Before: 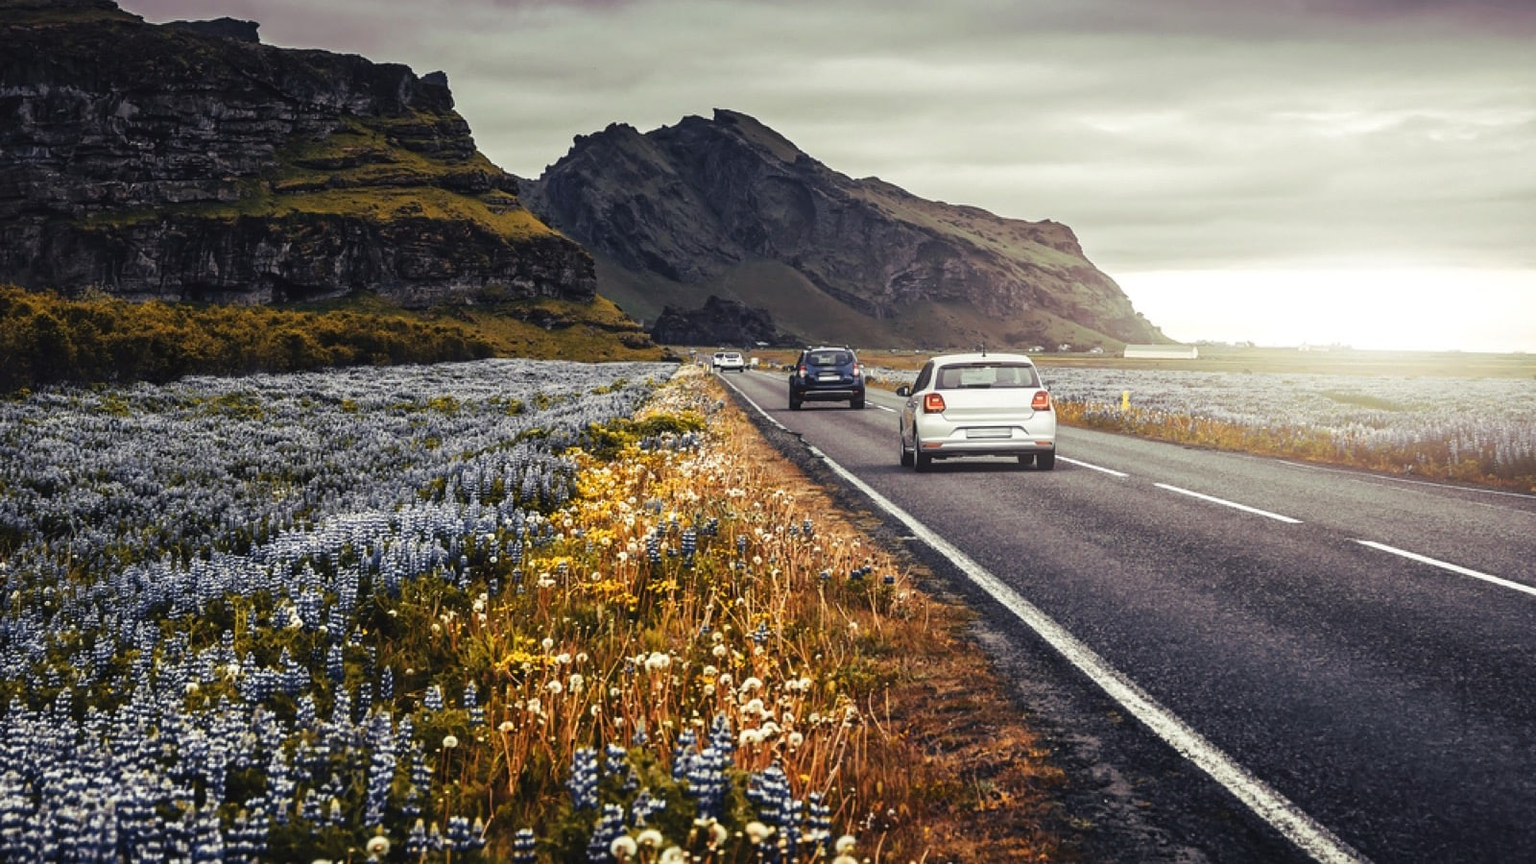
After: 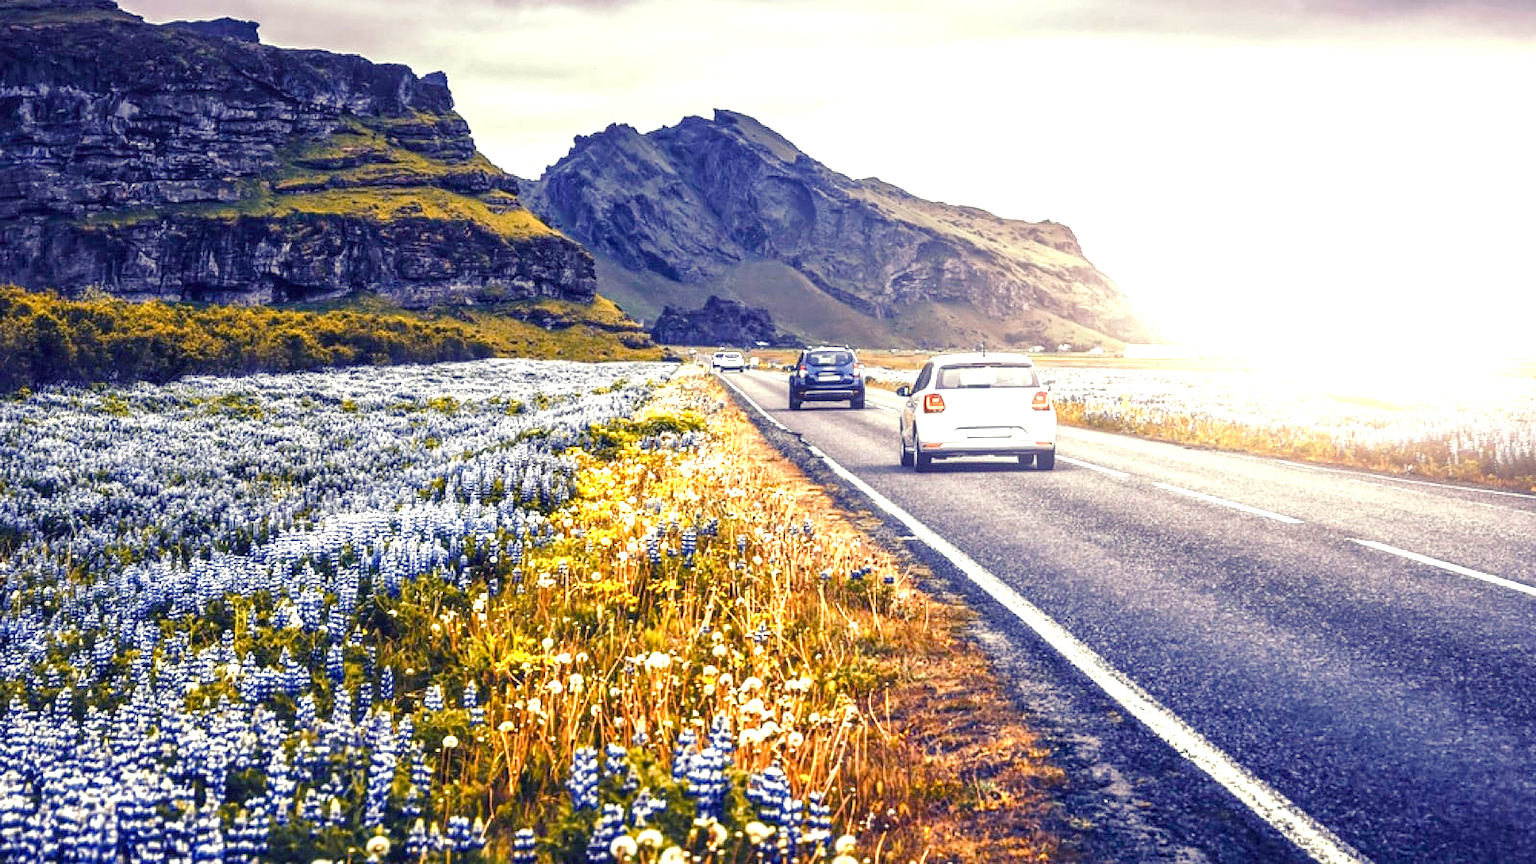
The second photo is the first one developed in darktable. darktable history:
exposure: black level correction 0, exposure 1.015 EV, compensate exposure bias true, compensate highlight preservation false
color balance rgb: shadows lift › luminance -28.76%, shadows lift › chroma 15%, shadows lift › hue 270°, power › chroma 1%, power › hue 255°, highlights gain › luminance 7.14%, highlights gain › chroma 2%, highlights gain › hue 90°, global offset › luminance -0.29%, global offset › hue 260°, perceptual saturation grading › global saturation 20%, perceptual saturation grading › highlights -13.92%, perceptual saturation grading › shadows 50%
local contrast: on, module defaults
